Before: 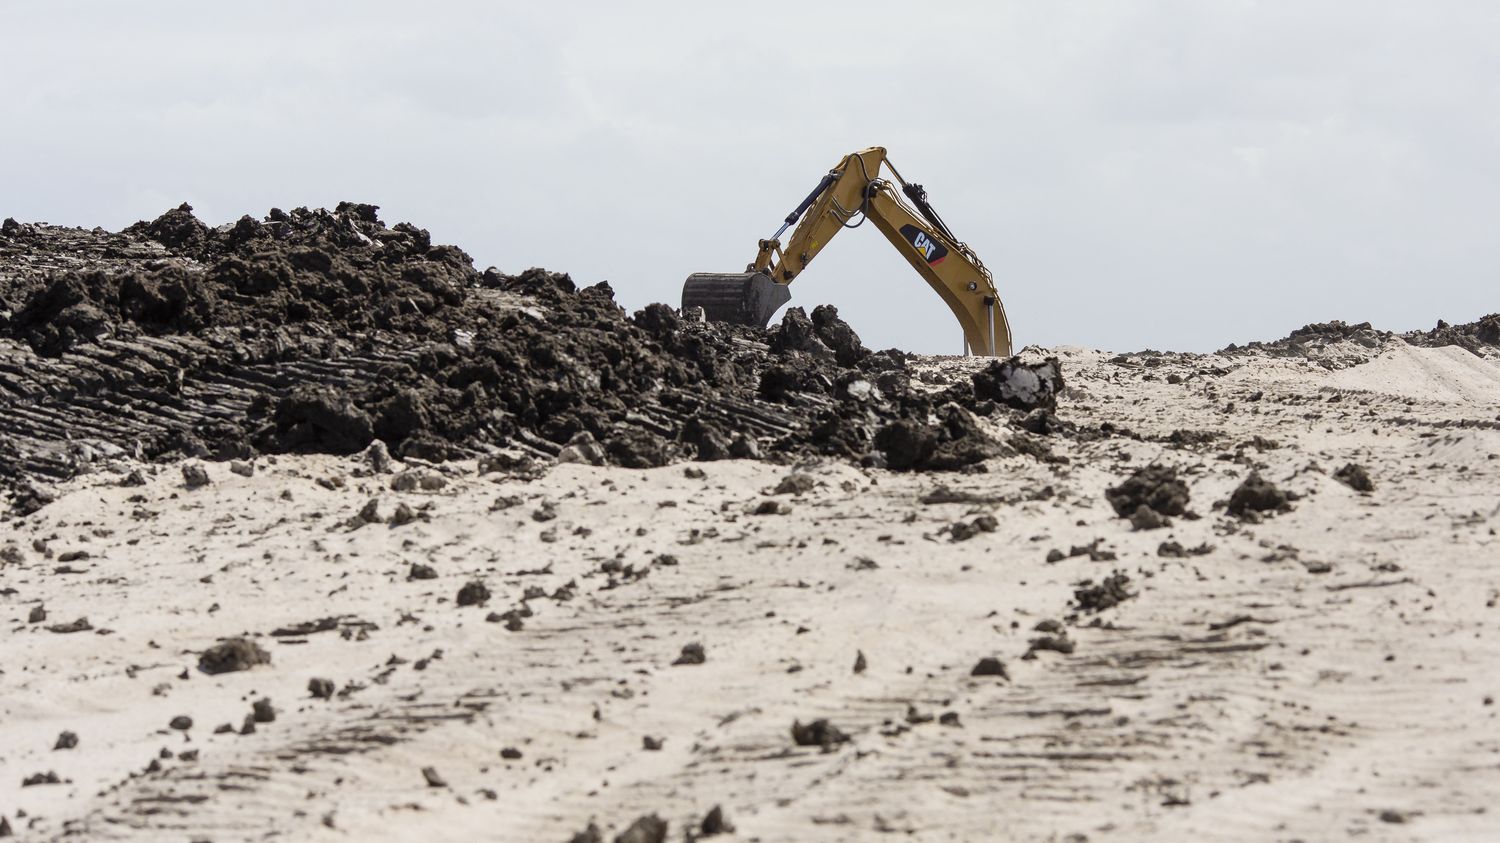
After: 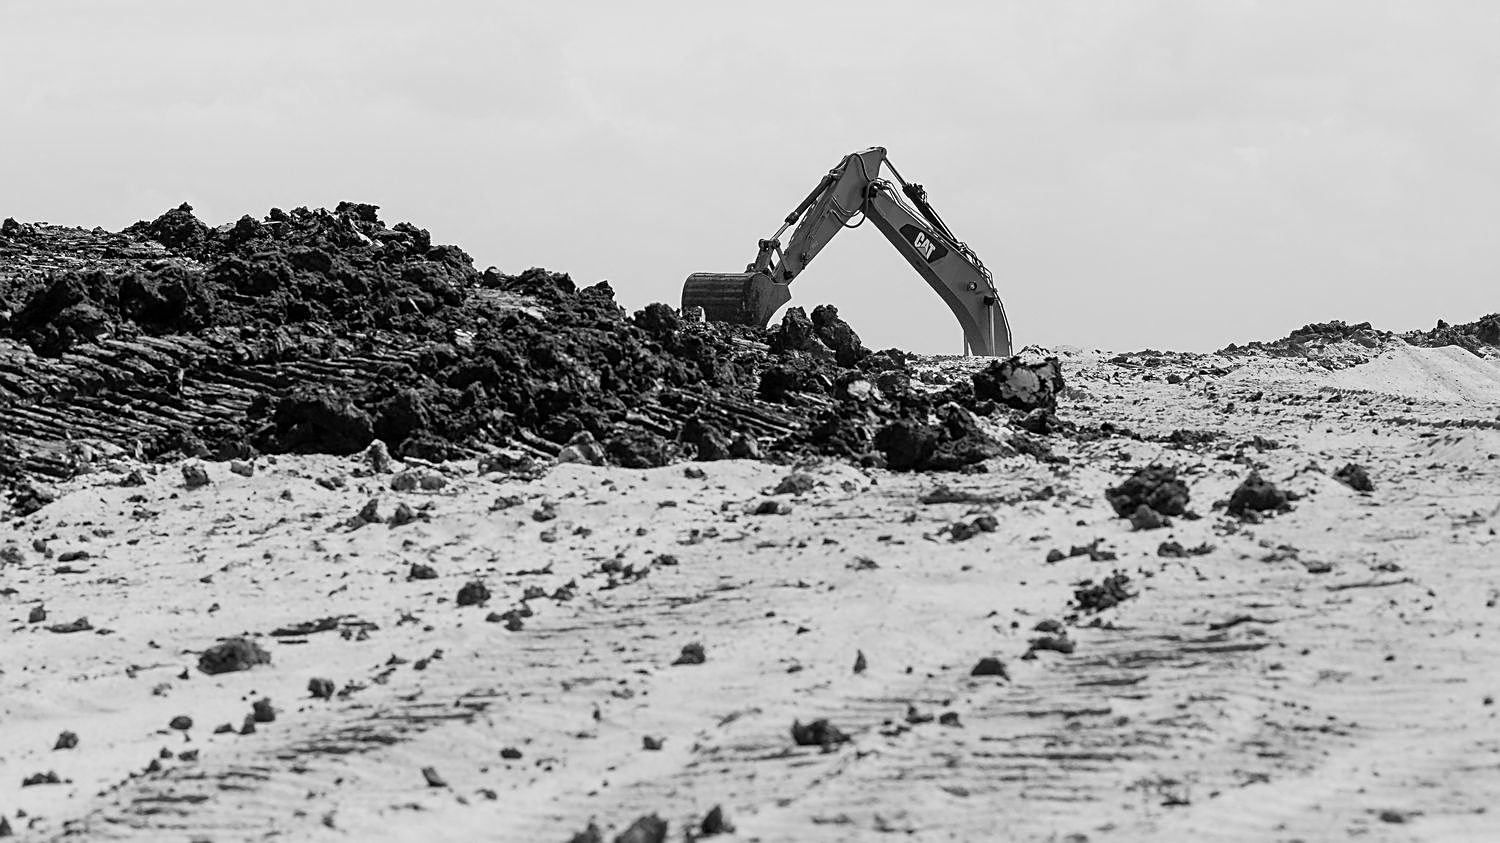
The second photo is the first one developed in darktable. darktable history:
color calibration: output gray [0.22, 0.42, 0.37, 0], gray › normalize channels true, illuminant same as pipeline (D50), adaptation XYZ, x 0.346, y 0.359, gamut compression 0
sharpen: on, module defaults
